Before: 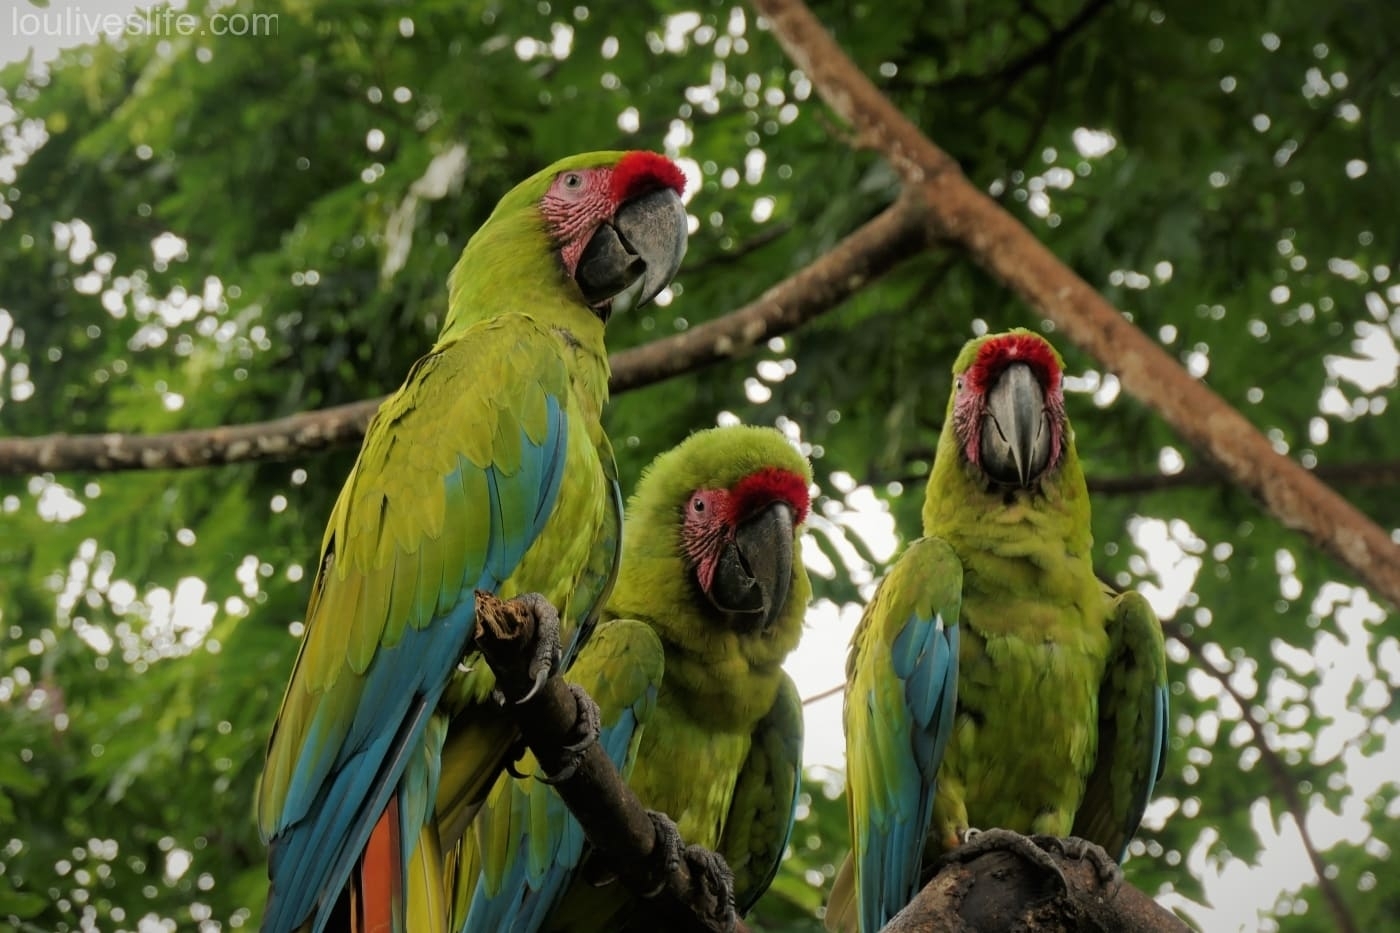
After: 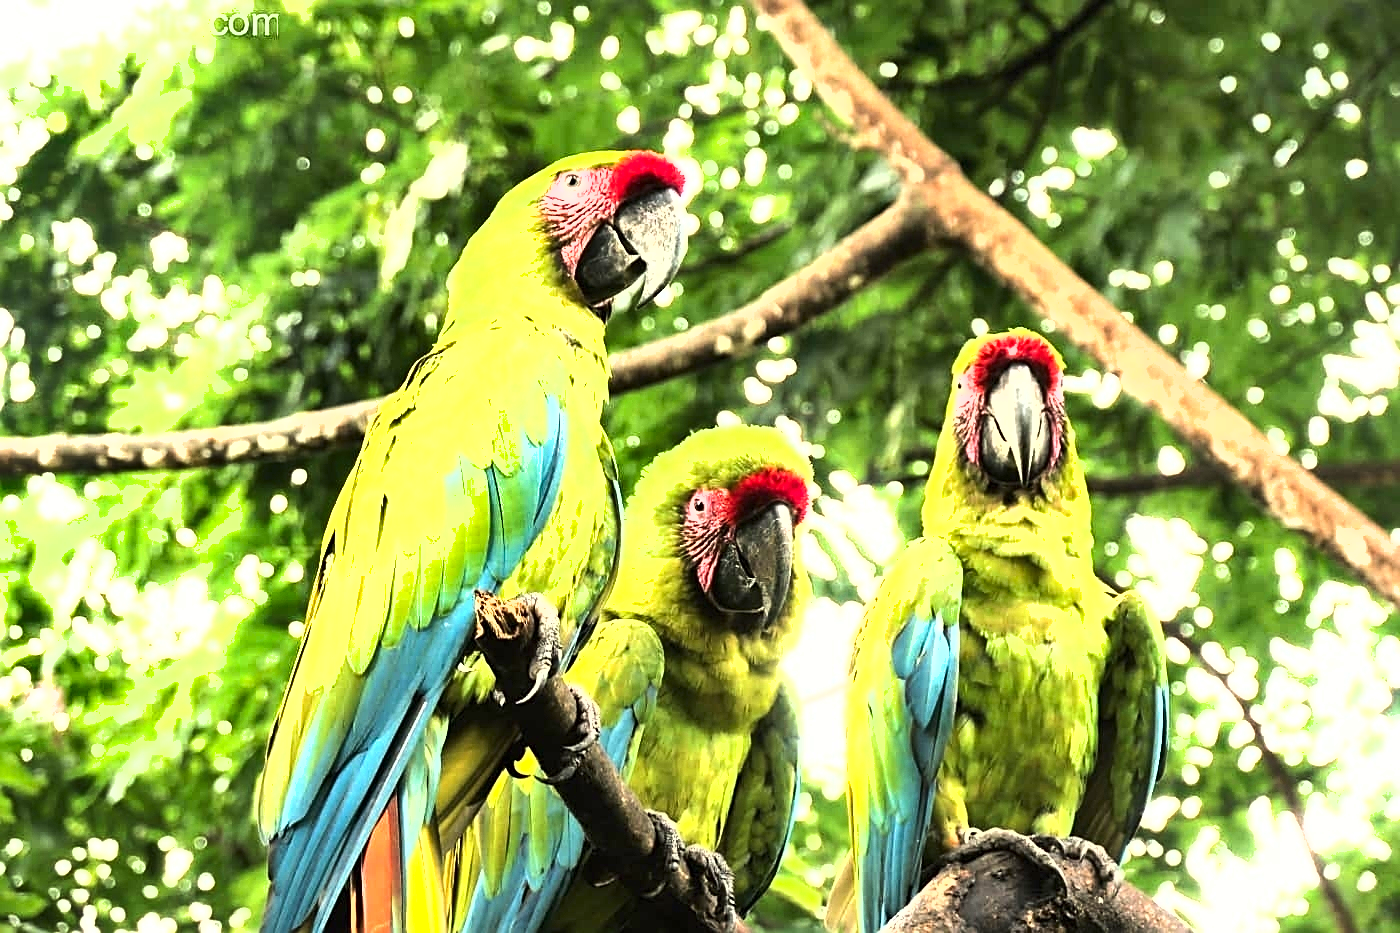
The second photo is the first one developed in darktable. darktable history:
sharpen: on, module defaults
shadows and highlights: low approximation 0.01, soften with gaussian
exposure: black level correction 0, exposure 2.088 EV, compensate exposure bias true, compensate highlight preservation false
tone equalizer: -8 EV -0.75 EV, -7 EV -0.7 EV, -6 EV -0.6 EV, -5 EV -0.4 EV, -3 EV 0.4 EV, -2 EV 0.6 EV, -1 EV 0.7 EV, +0 EV 0.75 EV, edges refinement/feathering 500, mask exposure compensation -1.57 EV, preserve details no
